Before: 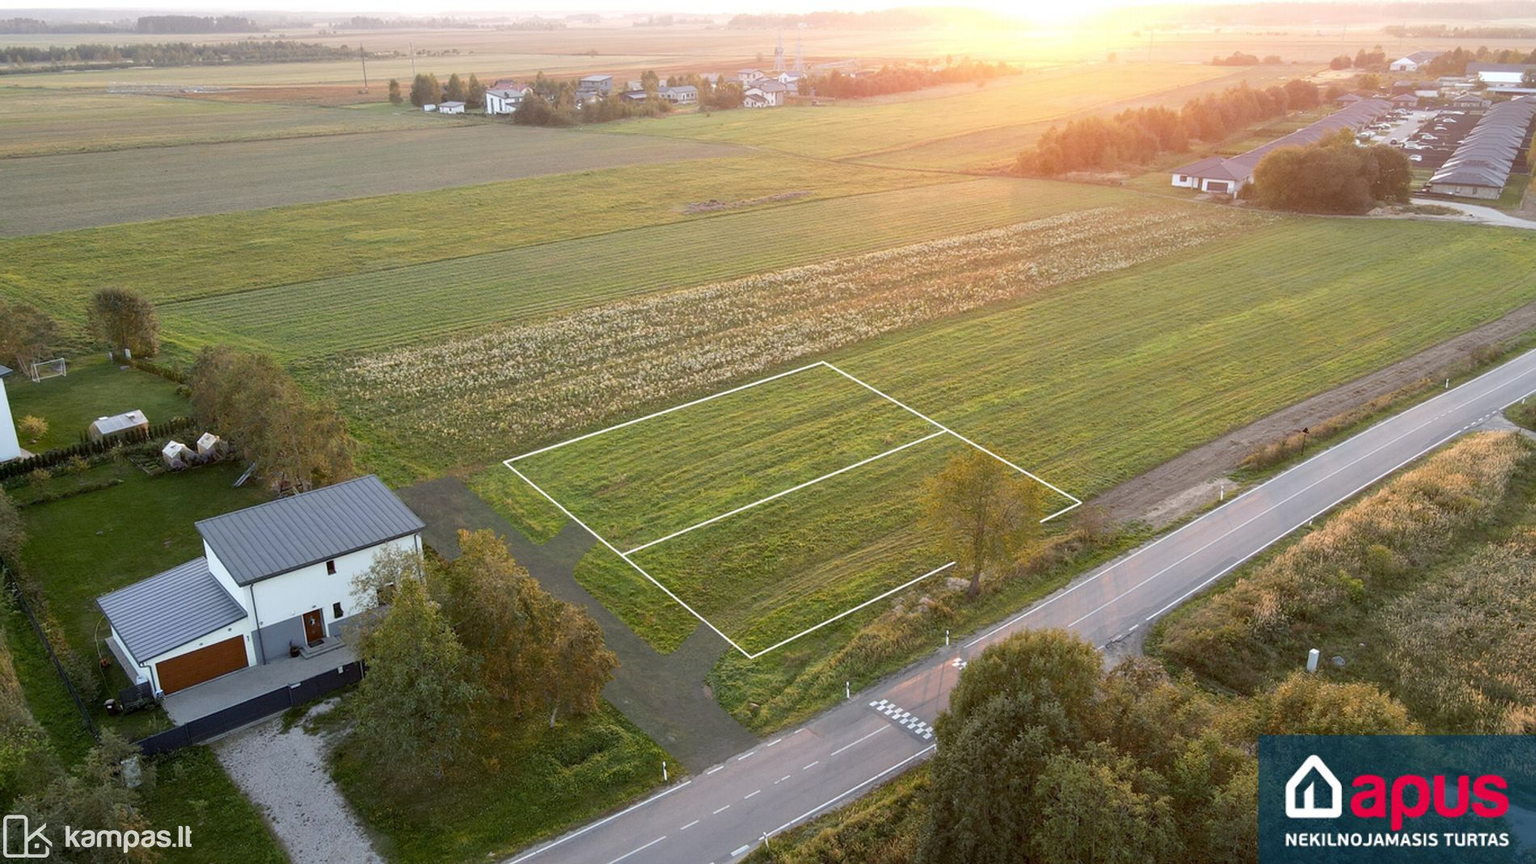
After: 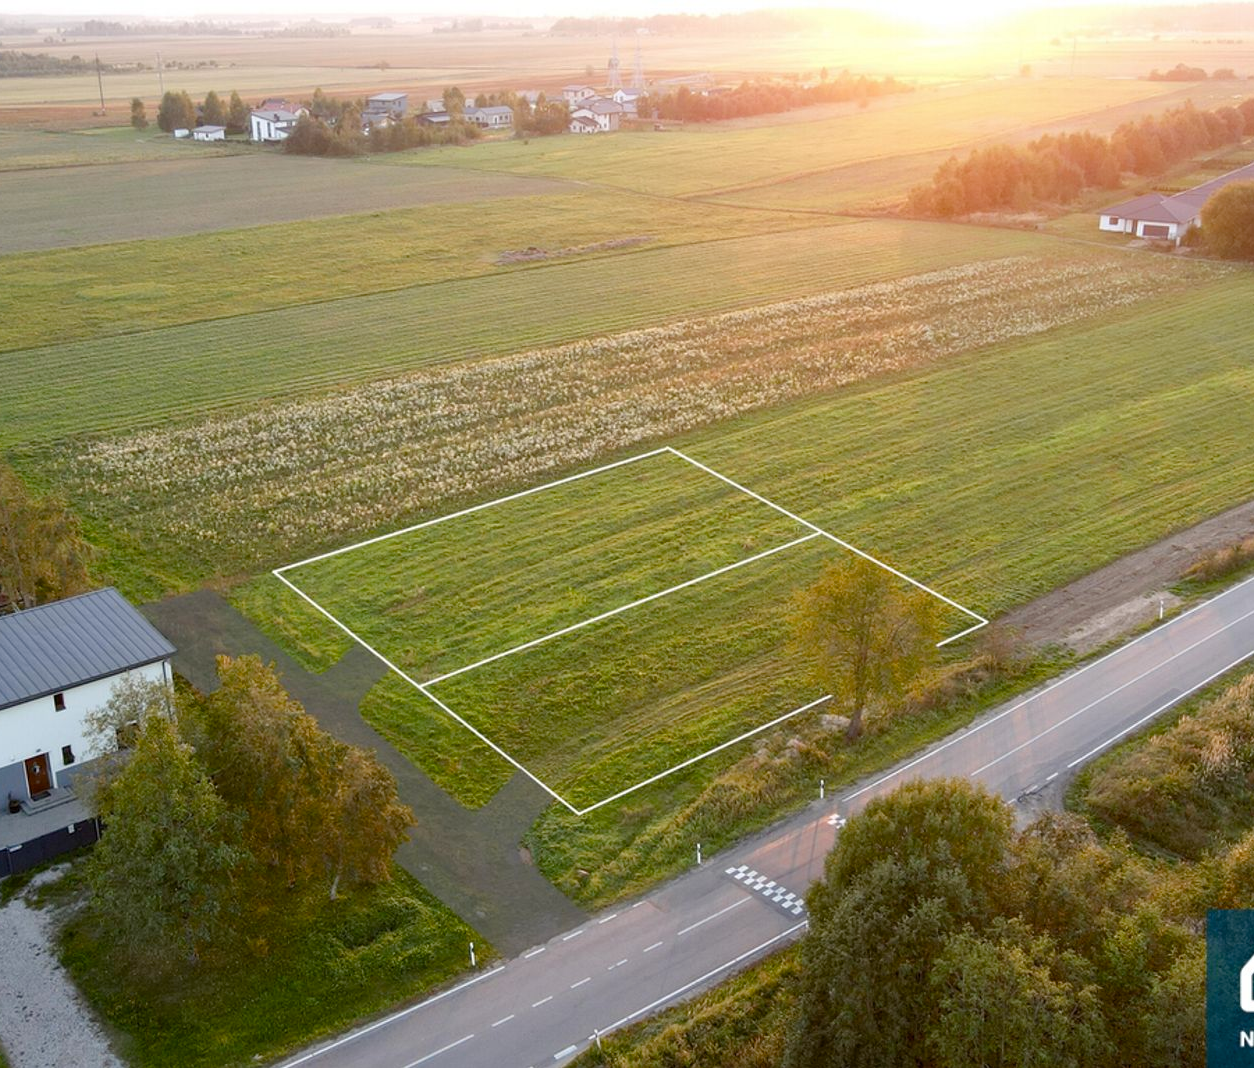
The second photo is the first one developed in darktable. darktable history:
crop and rotate: left 18.442%, right 15.508%
color balance rgb: perceptual saturation grading › global saturation 20%, perceptual saturation grading › highlights -25%, perceptual saturation grading › shadows 25%
